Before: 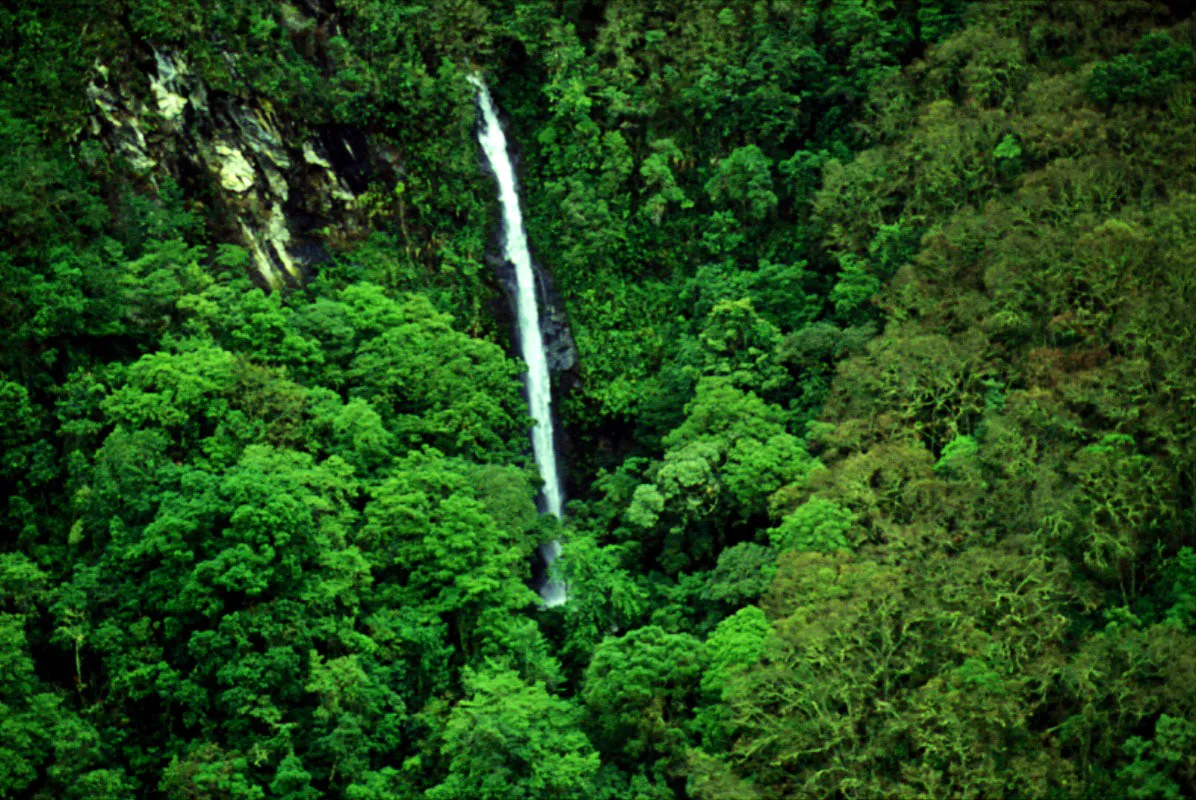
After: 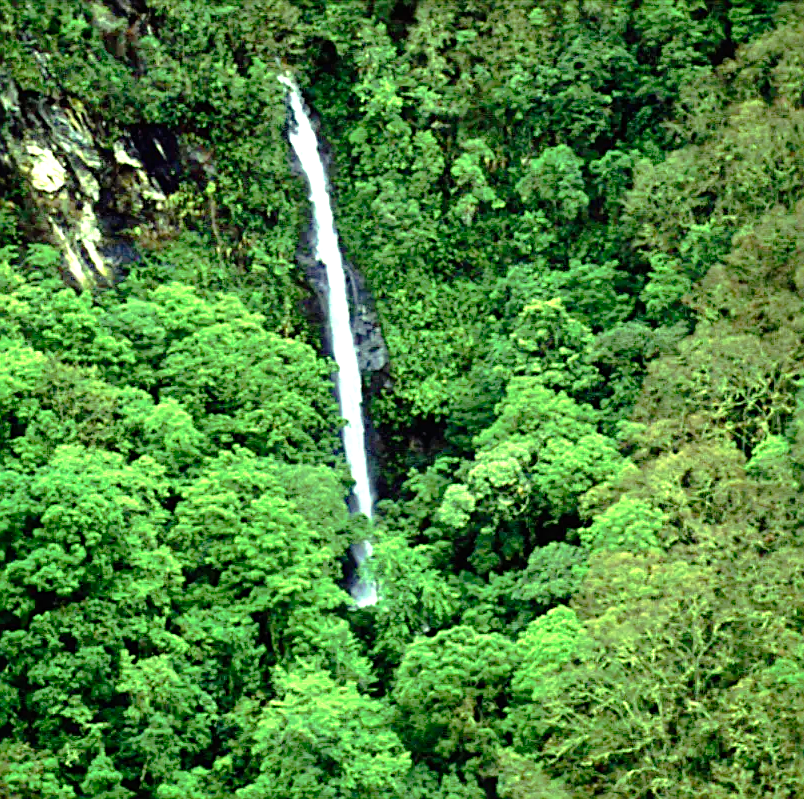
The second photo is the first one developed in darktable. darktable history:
sharpen: on, module defaults
crop and rotate: left 15.856%, right 16.891%
exposure: black level correction 0, exposure 1.001 EV, compensate exposure bias true, compensate highlight preservation false
tone curve: curves: ch0 [(0, 0) (0.003, 0.007) (0.011, 0.011) (0.025, 0.021) (0.044, 0.04) (0.069, 0.07) (0.1, 0.129) (0.136, 0.187) (0.177, 0.254) (0.224, 0.325) (0.277, 0.398) (0.335, 0.461) (0.399, 0.513) (0.468, 0.571) (0.543, 0.624) (0.623, 0.69) (0.709, 0.777) (0.801, 0.86) (0.898, 0.953) (1, 1)], preserve colors none
